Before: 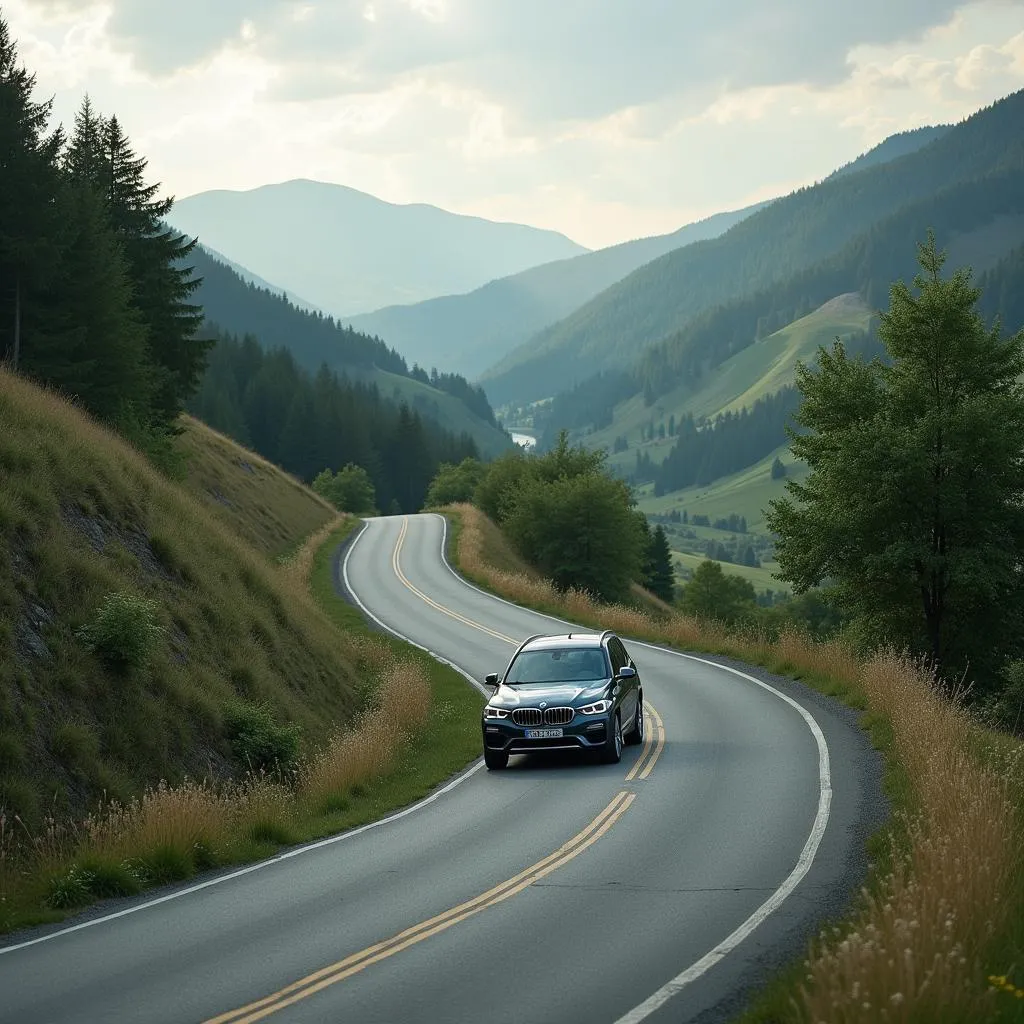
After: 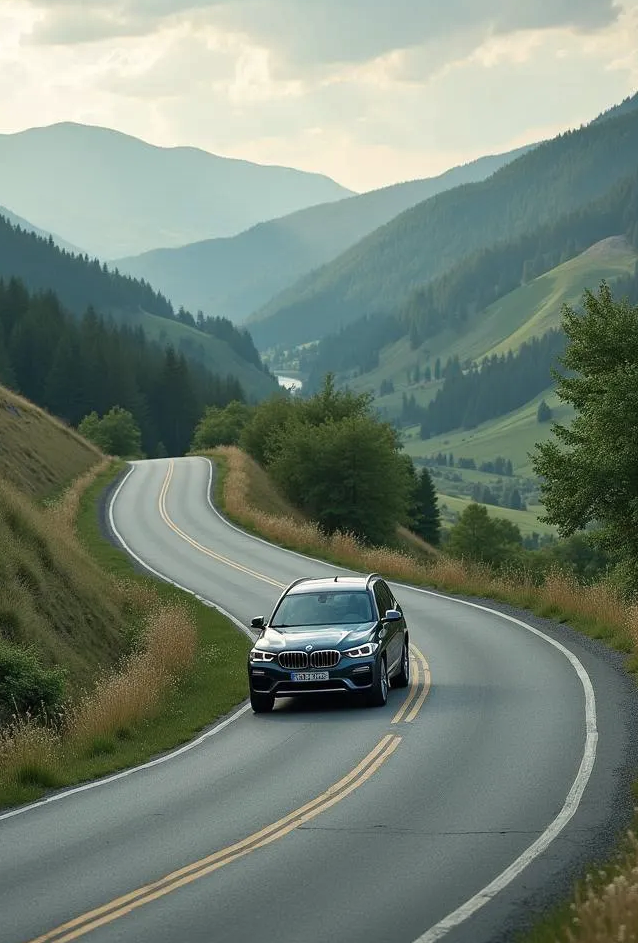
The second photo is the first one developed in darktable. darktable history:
white balance: red 1.009, blue 0.985
vibrance: vibrance 15%
shadows and highlights: soften with gaussian
rgb levels: preserve colors max RGB
crop and rotate: left 22.918%, top 5.629%, right 14.711%, bottom 2.247%
